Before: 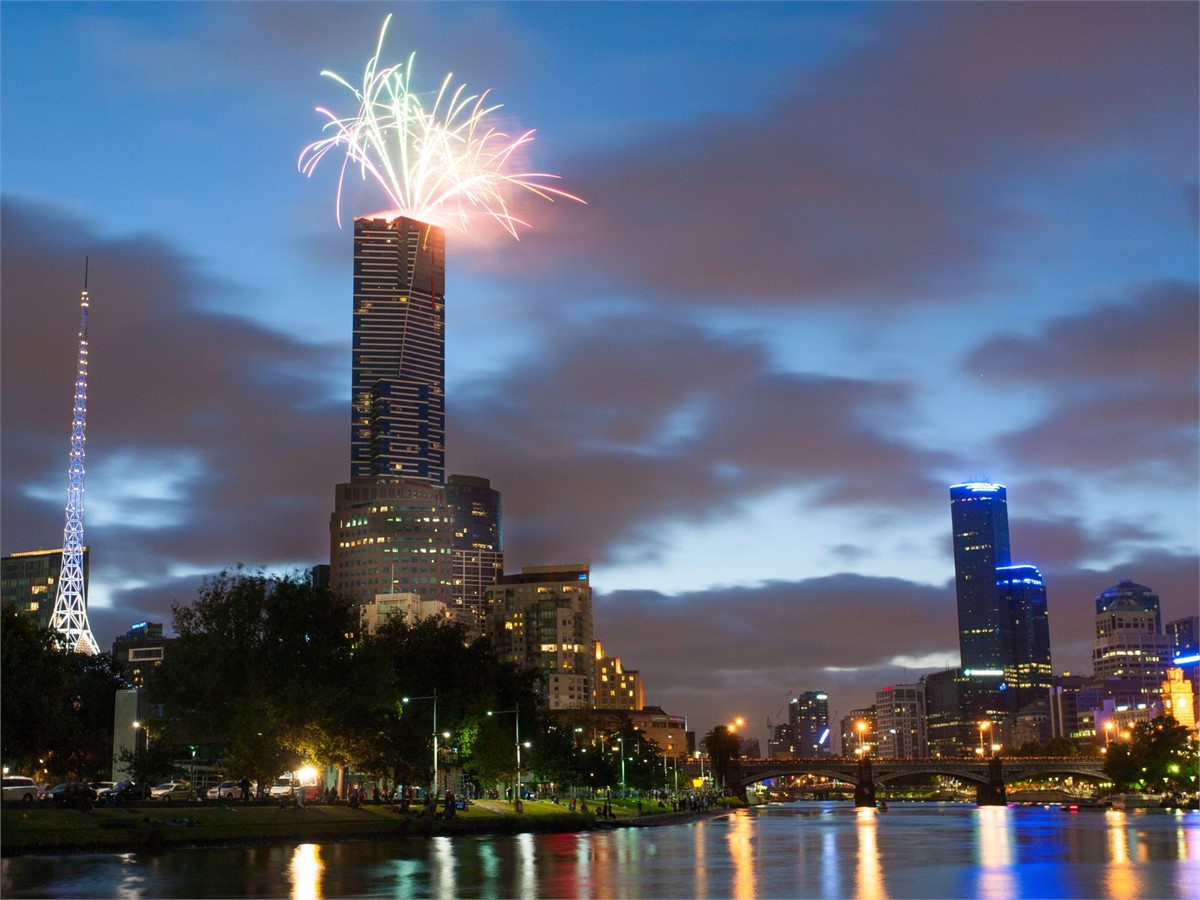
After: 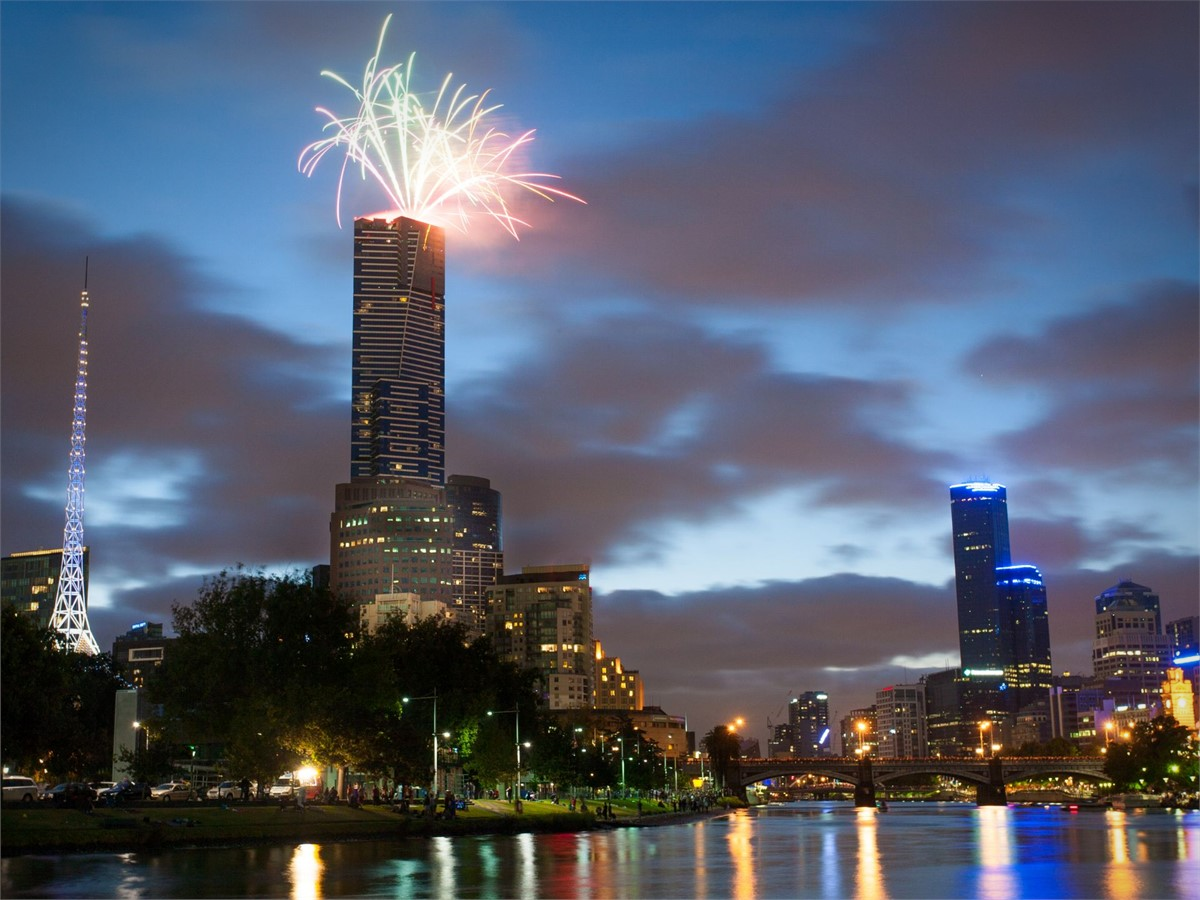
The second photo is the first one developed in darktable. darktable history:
vignetting: saturation -0.016, center (-0.023, 0.399), unbound false
exposure: black level correction 0.001, compensate highlight preservation false
